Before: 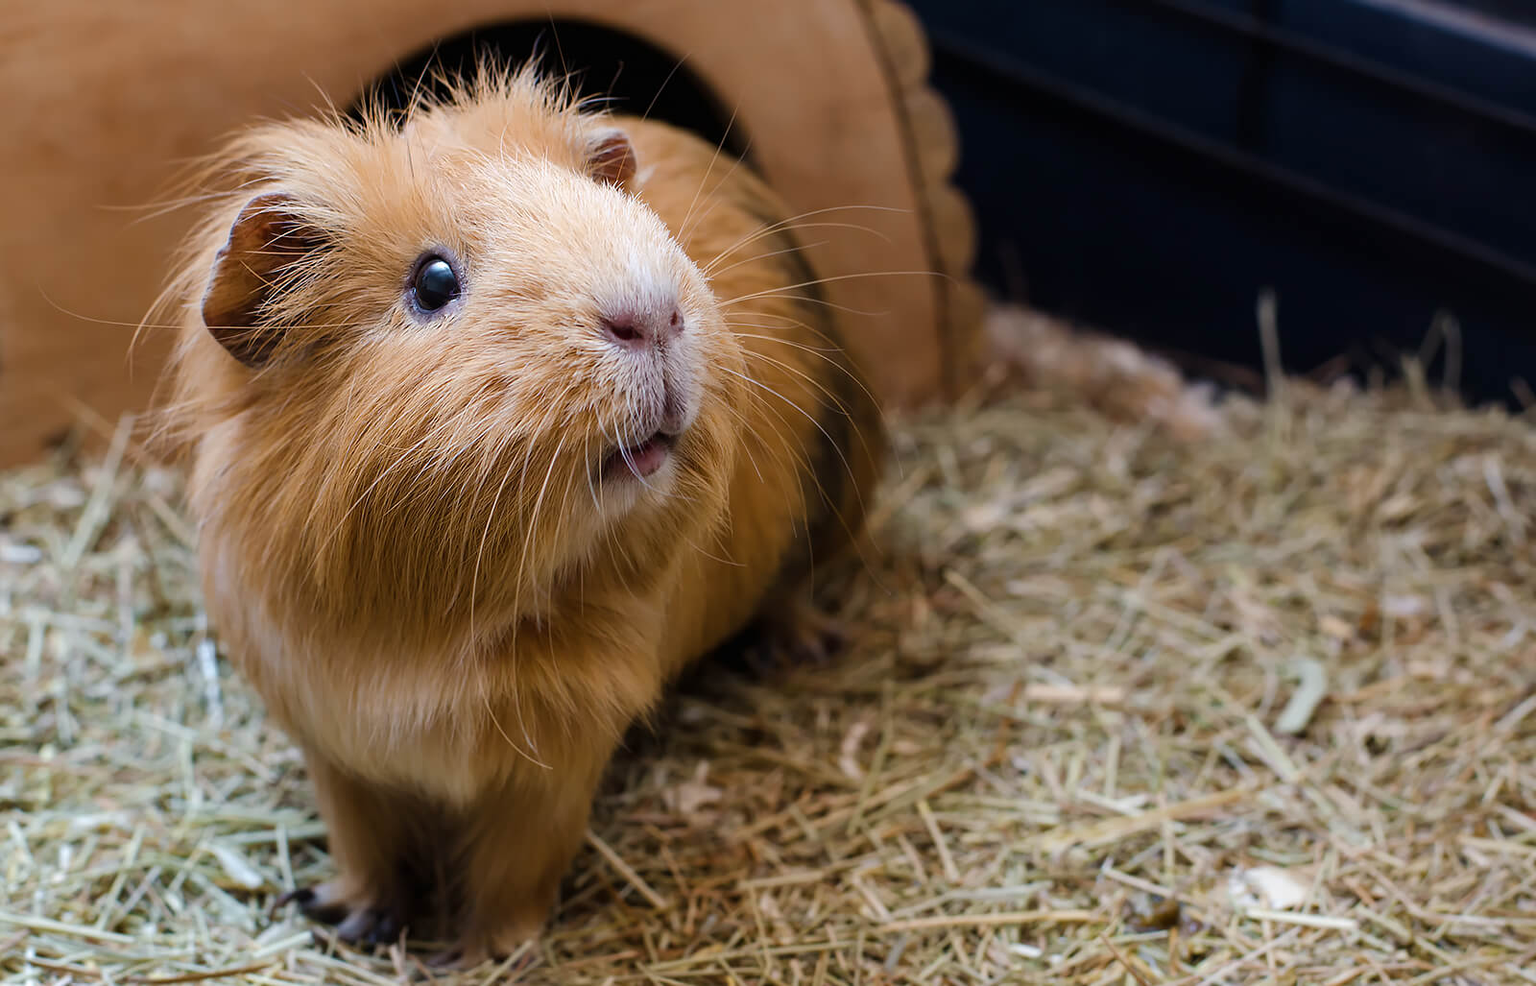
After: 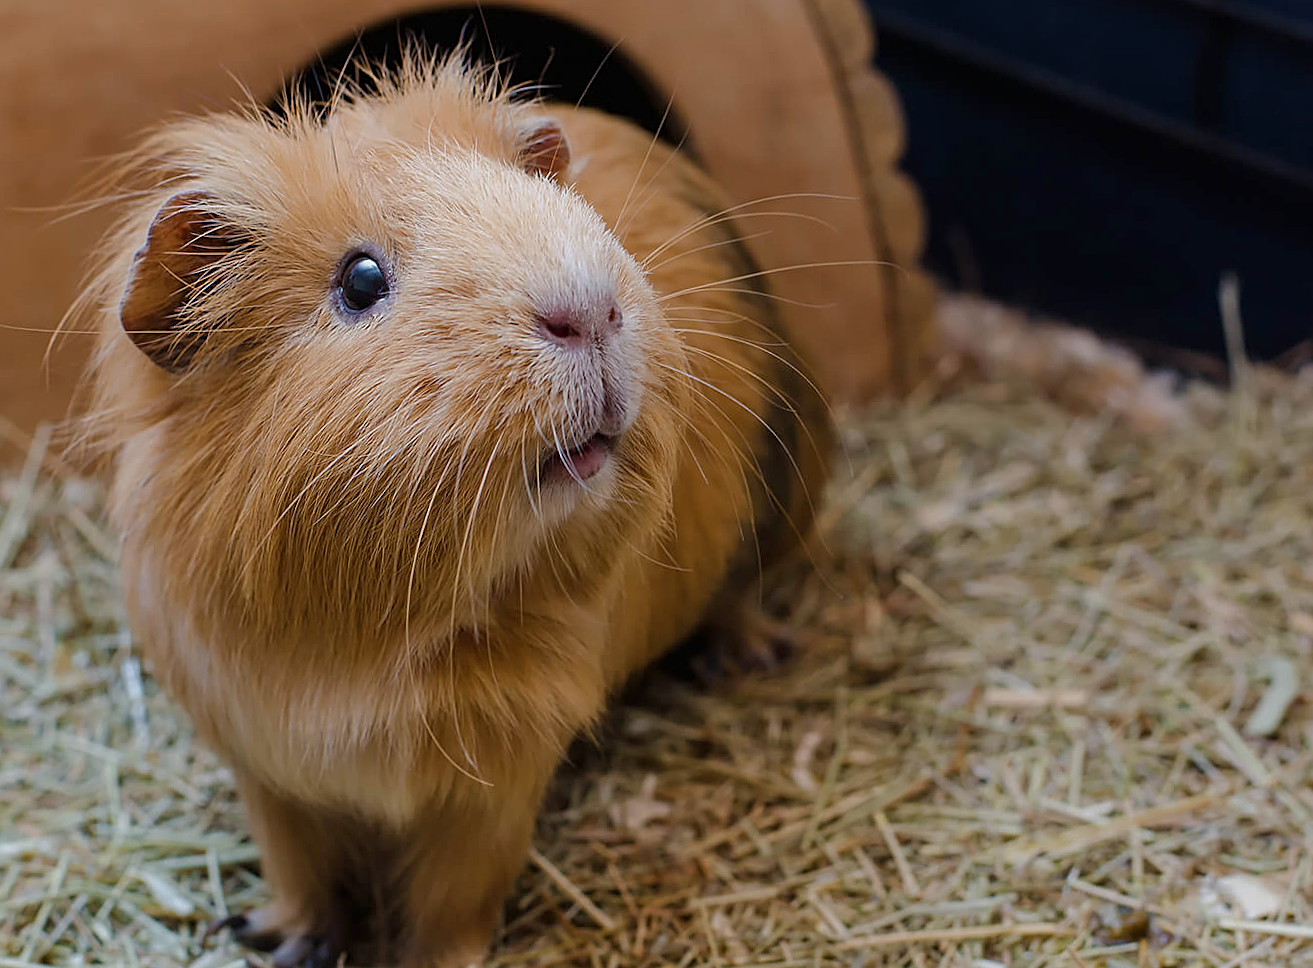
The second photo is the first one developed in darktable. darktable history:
sharpen: on, module defaults
crop and rotate: angle 1°, left 4.281%, top 0.642%, right 11.383%, bottom 2.486%
tone equalizer: -8 EV 0.25 EV, -7 EV 0.417 EV, -6 EV 0.417 EV, -5 EV 0.25 EV, -3 EV -0.25 EV, -2 EV -0.417 EV, -1 EV -0.417 EV, +0 EV -0.25 EV, edges refinement/feathering 500, mask exposure compensation -1.57 EV, preserve details guided filter
